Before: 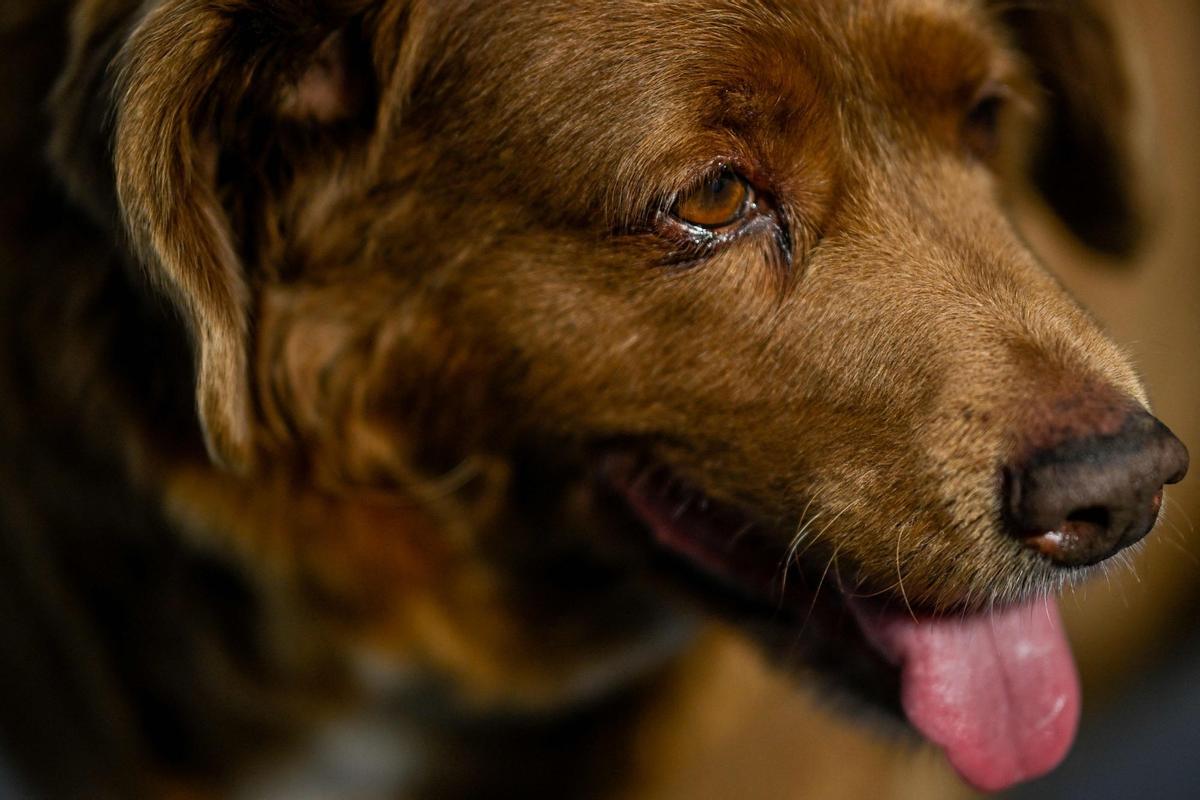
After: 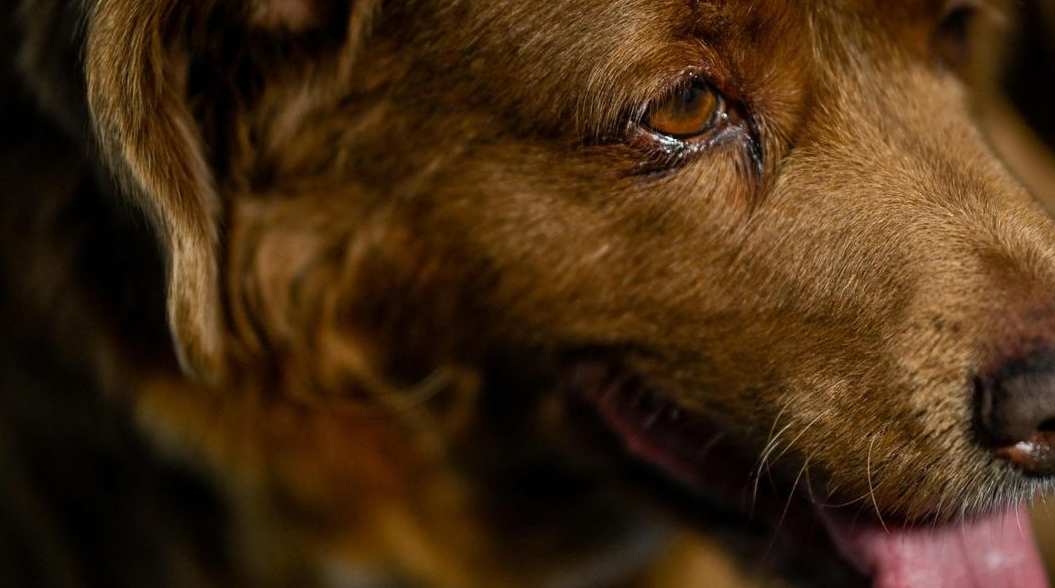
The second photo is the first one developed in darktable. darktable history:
bloom: on, module defaults
crop and rotate: left 2.425%, top 11.305%, right 9.6%, bottom 15.08%
